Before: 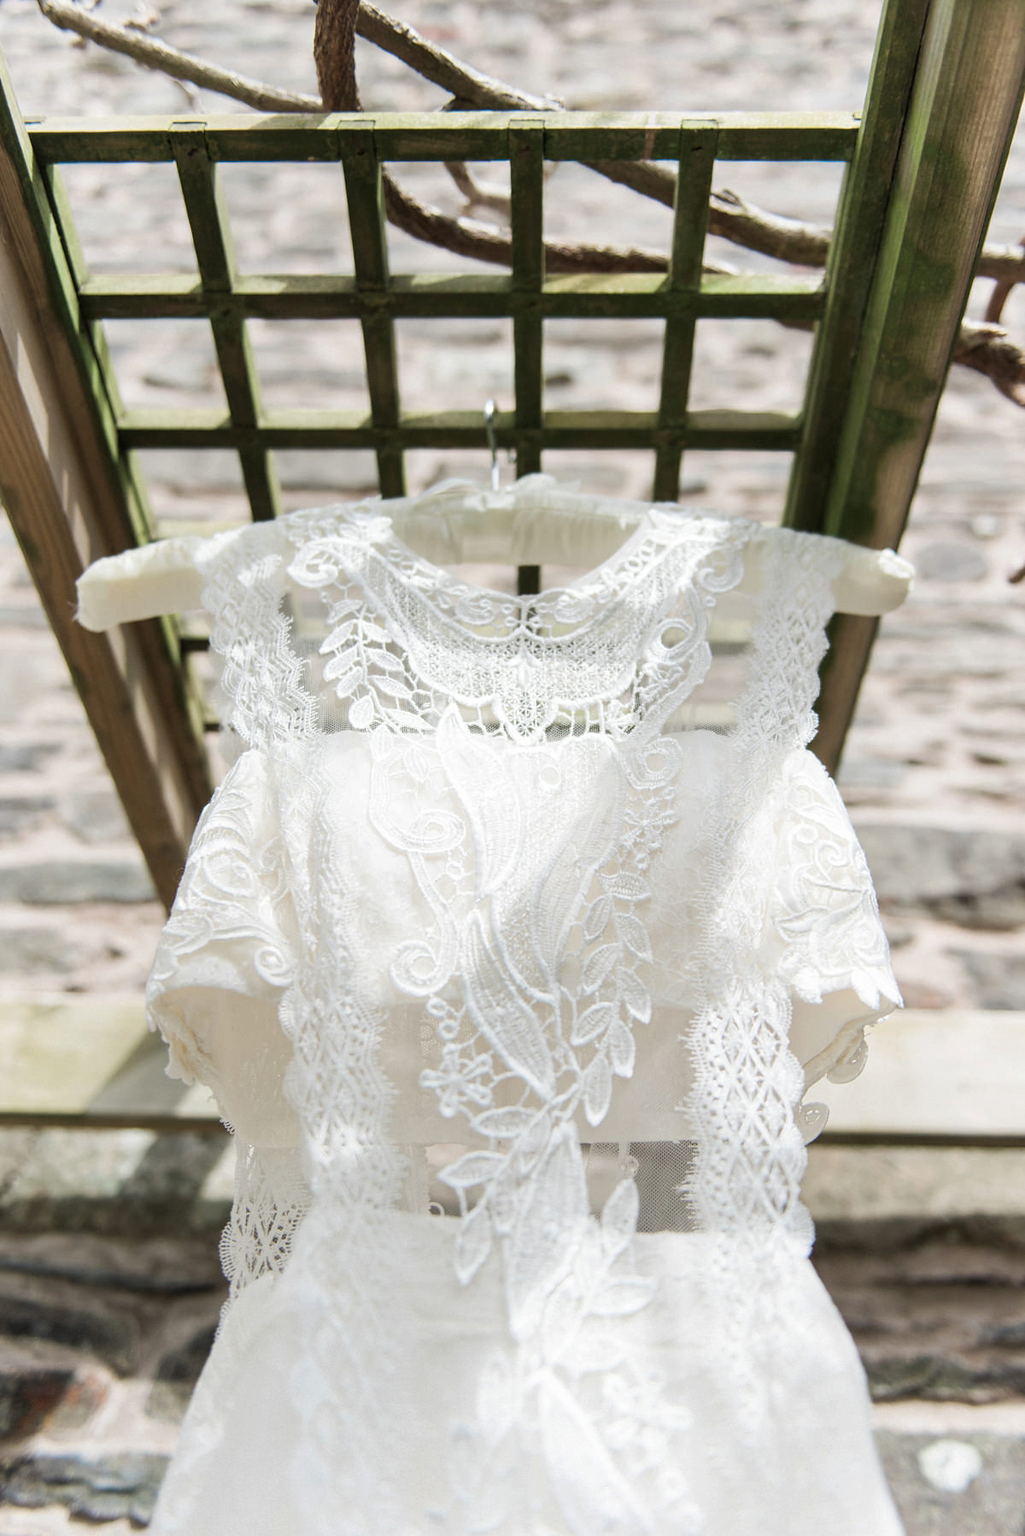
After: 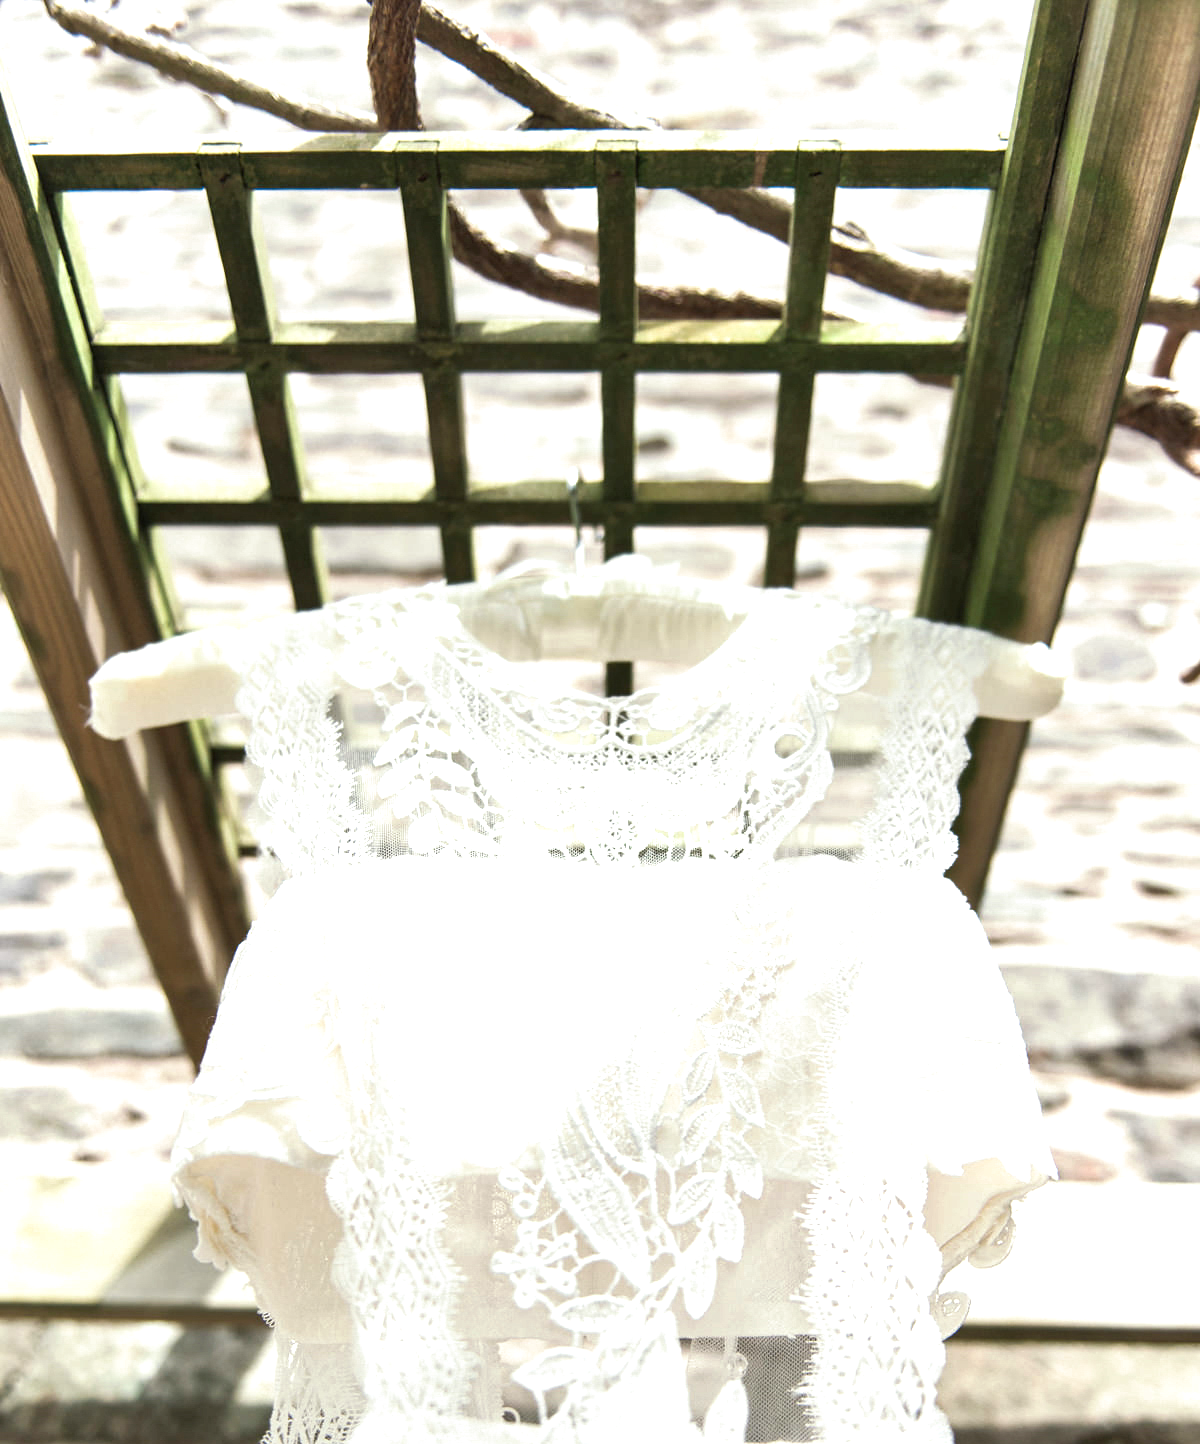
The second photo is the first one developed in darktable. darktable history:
shadows and highlights: shadows 37.27, highlights -28.18, soften with gaussian
split-toning: shadows › saturation 0.61, highlights › saturation 0.58, balance -28.74, compress 87.36%
exposure: exposure 0.766 EV, compensate highlight preservation false
crop: bottom 19.644%
